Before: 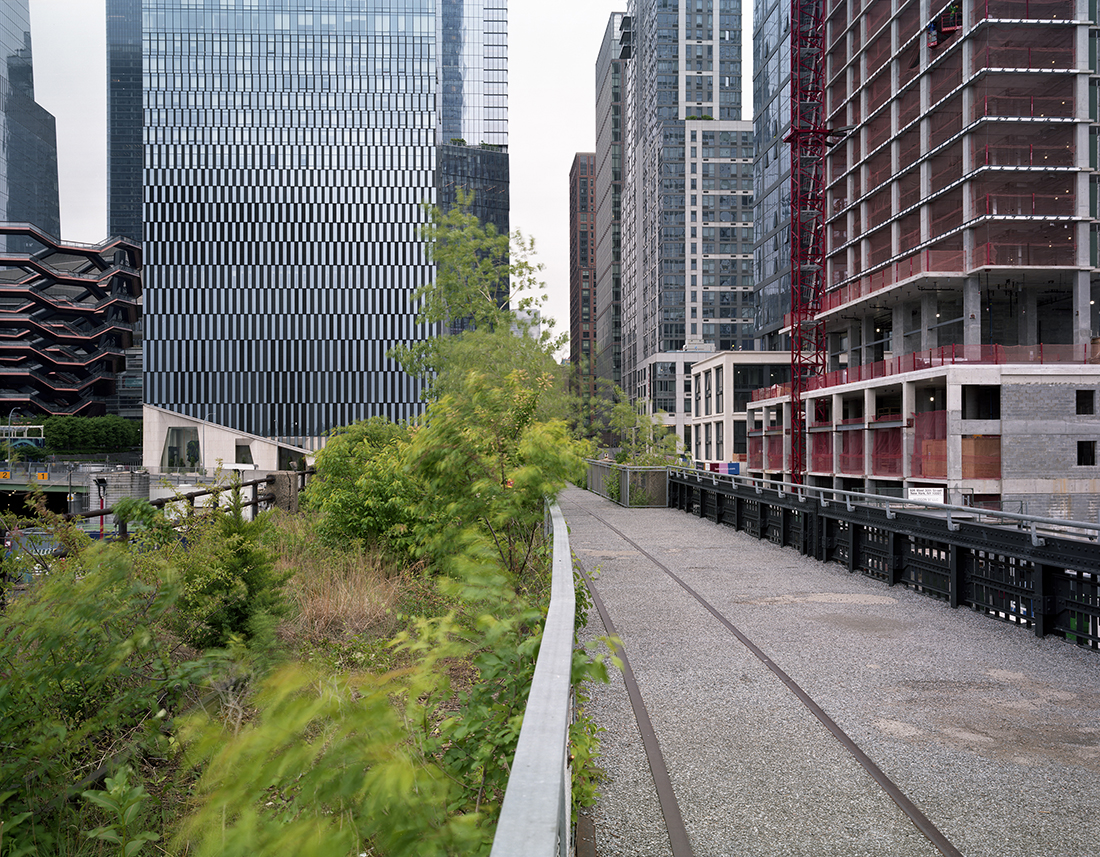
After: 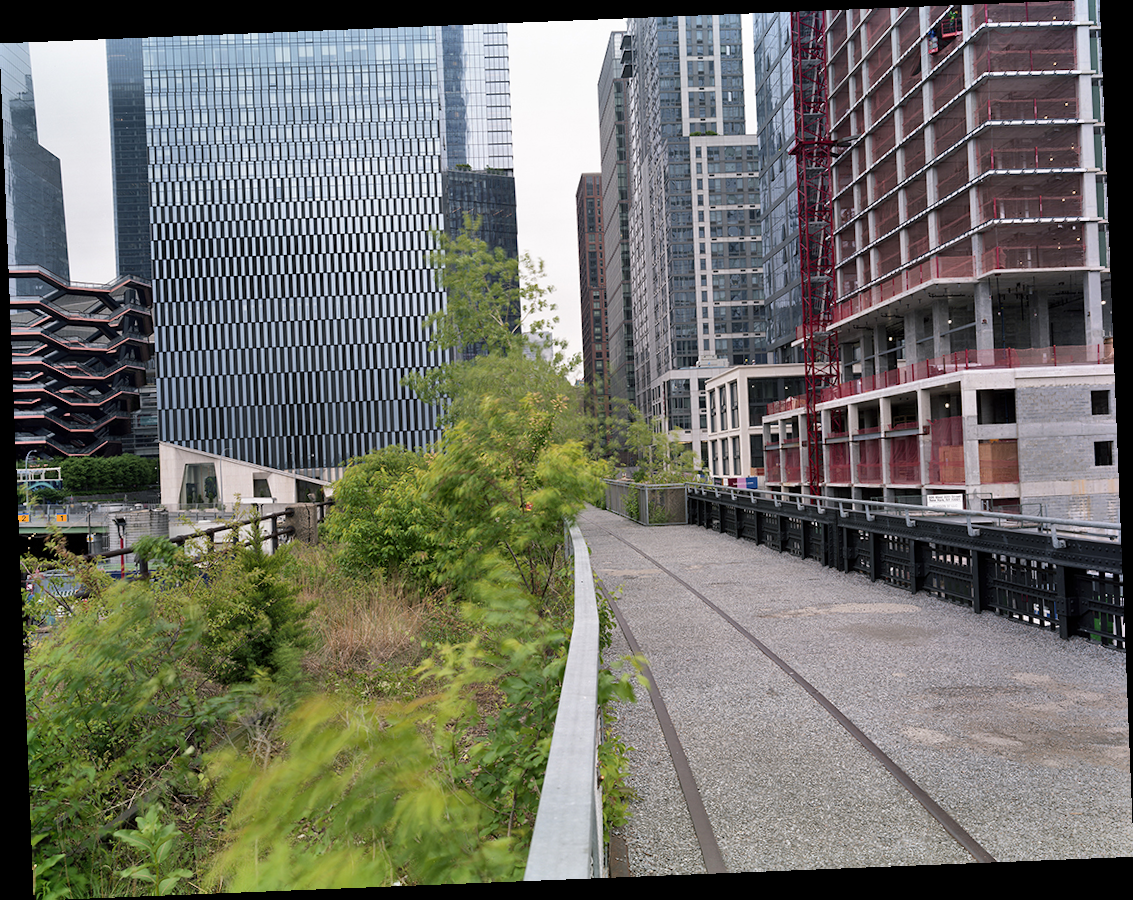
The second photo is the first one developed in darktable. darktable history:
rotate and perspective: rotation -2.29°, automatic cropping off
shadows and highlights: soften with gaussian
